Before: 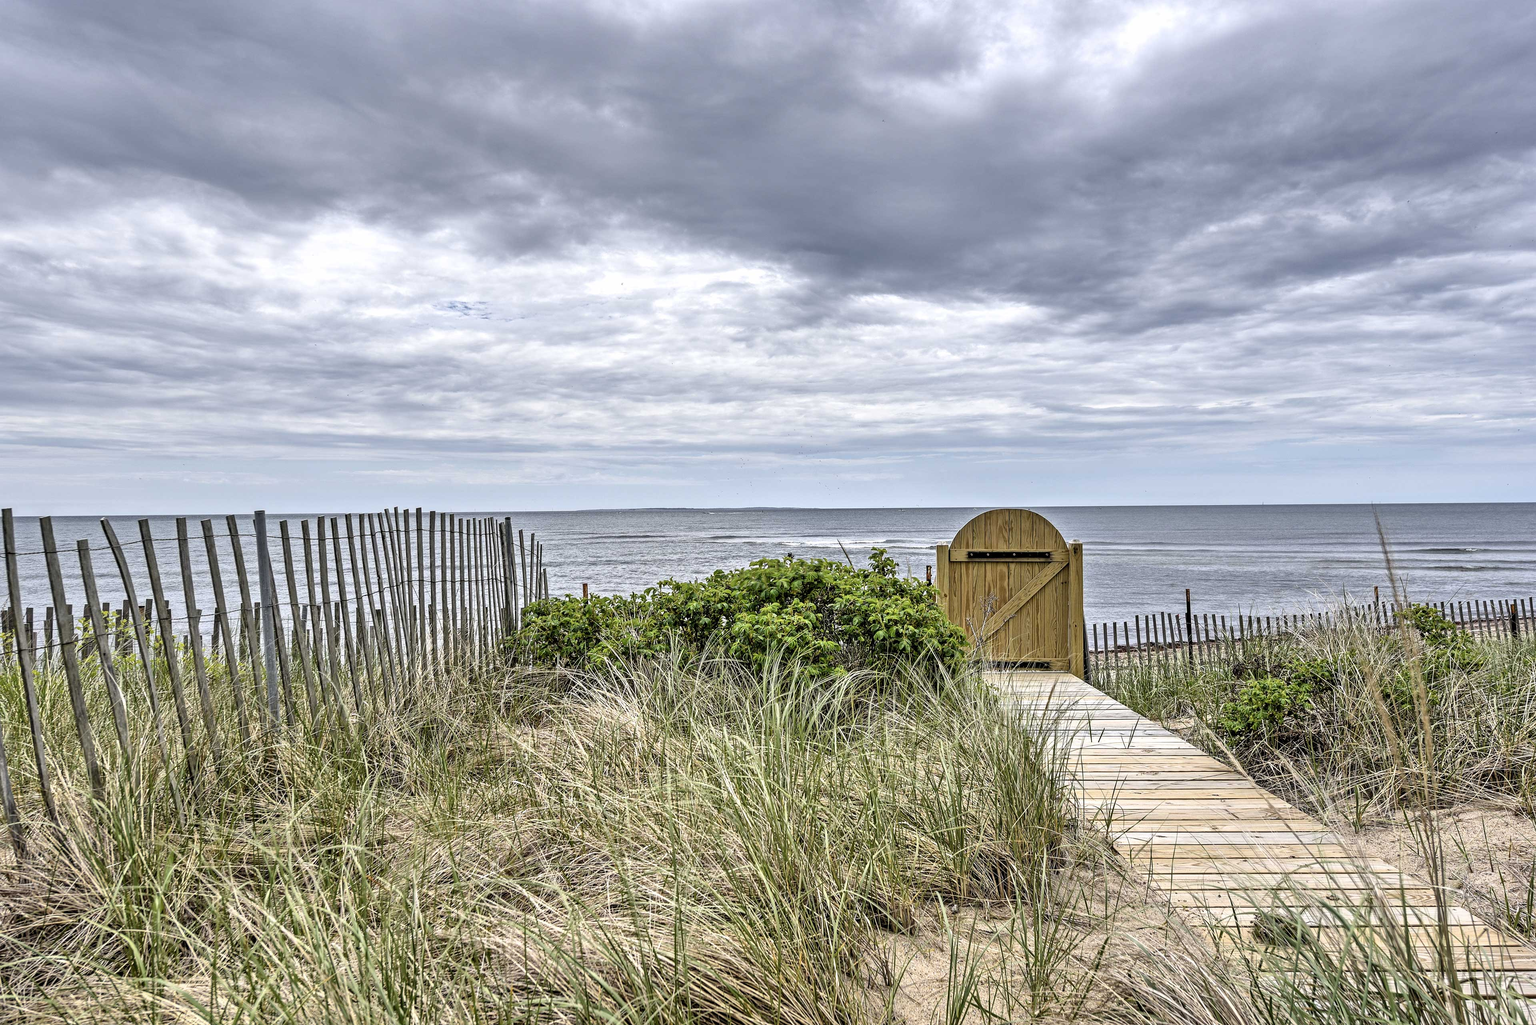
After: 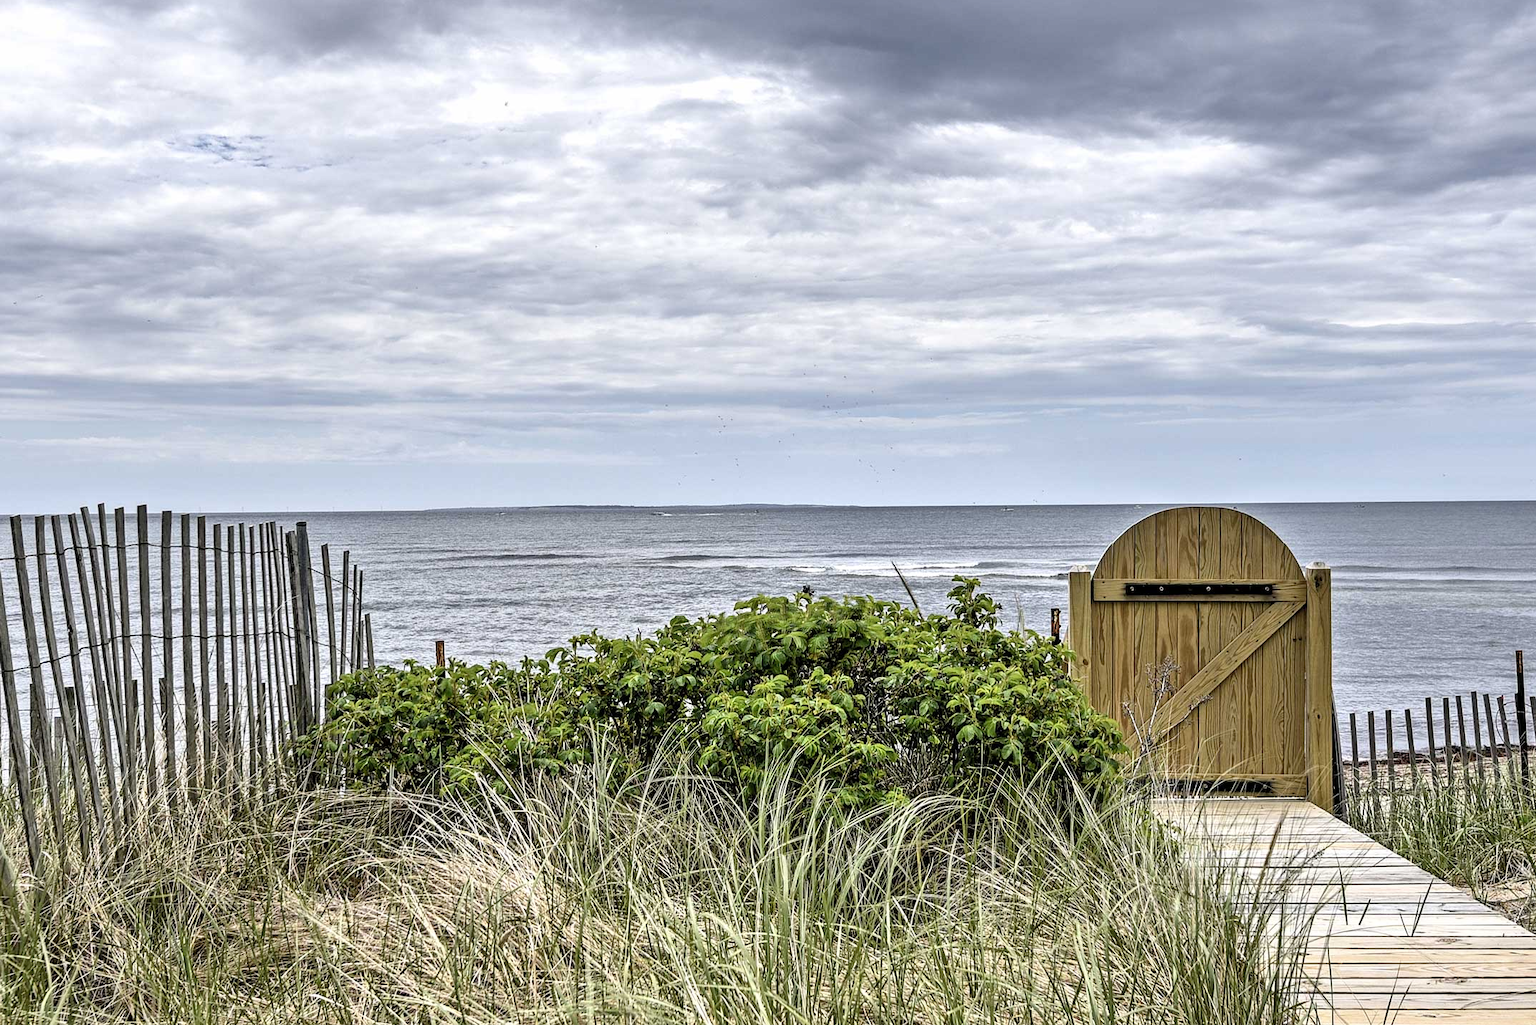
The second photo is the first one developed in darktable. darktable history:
crop and rotate: left 22.13%, top 22.054%, right 22.026%, bottom 22.102%
tone equalizer: on, module defaults
